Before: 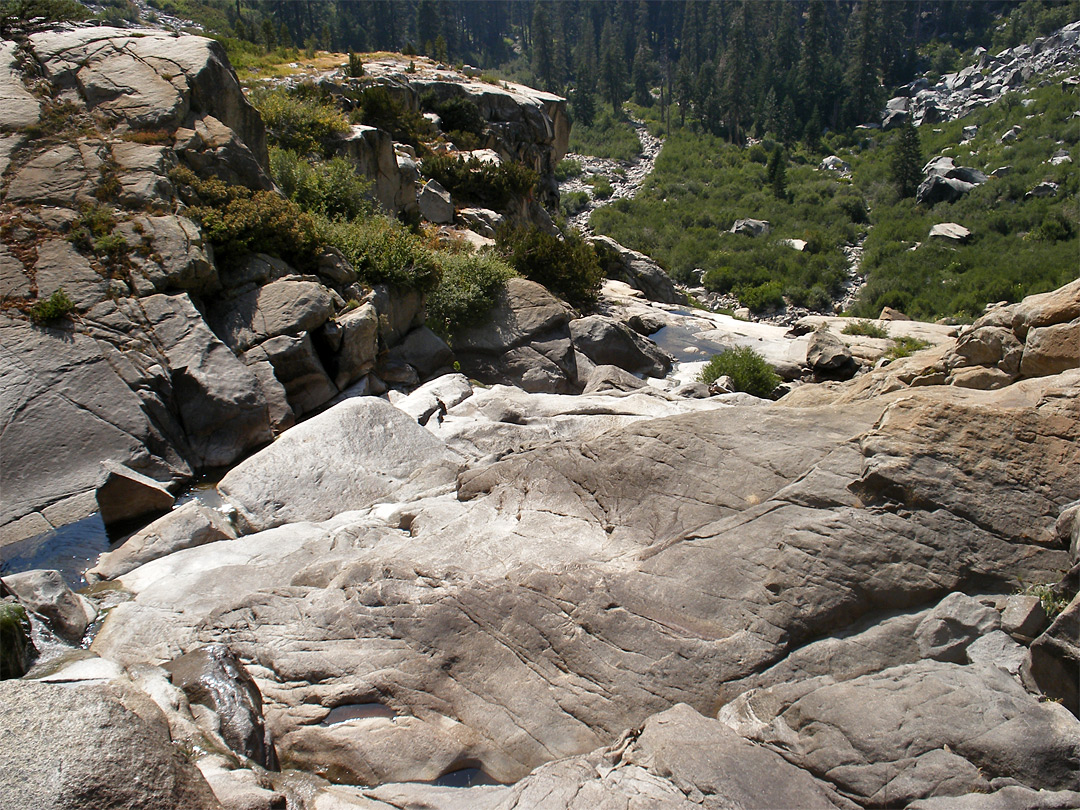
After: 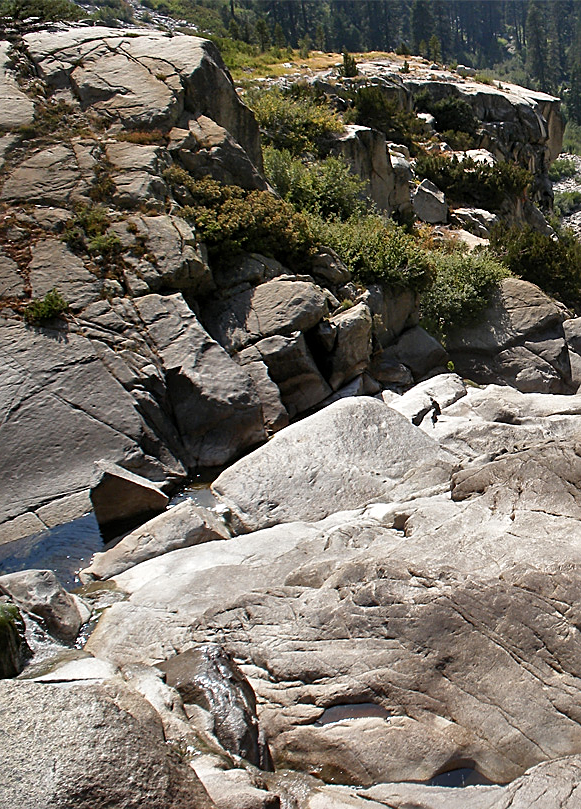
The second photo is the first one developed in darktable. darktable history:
sharpen: on, module defaults
crop: left 0.587%, right 45.588%, bottom 0.086%
shadows and highlights: radius 118.69, shadows 42.21, highlights -61.56, soften with gaussian
